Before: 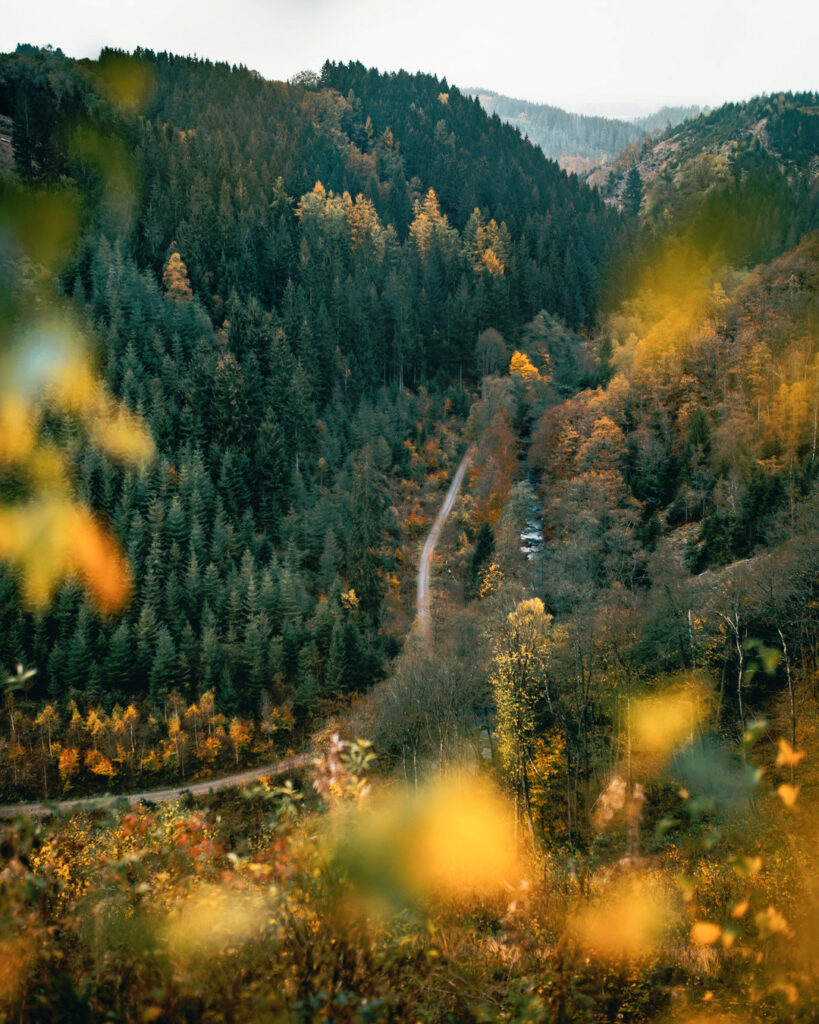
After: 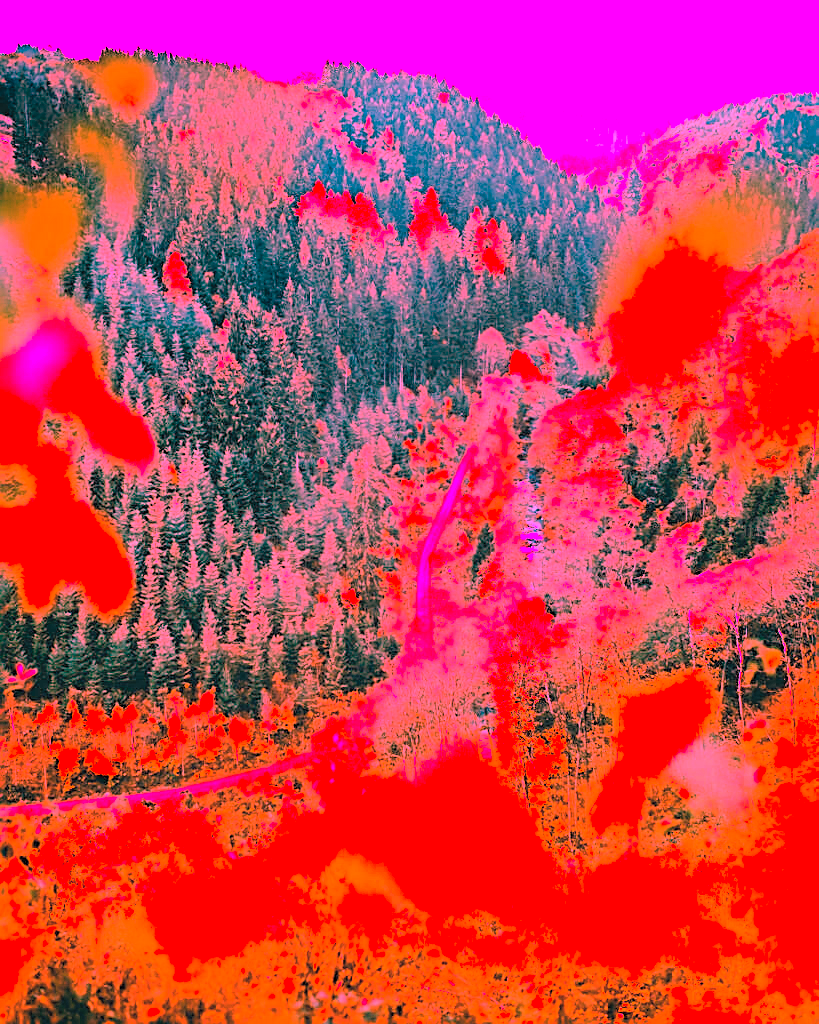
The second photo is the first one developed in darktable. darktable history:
white balance: red 4.26, blue 1.802
exposure: compensate highlight preservation false
sharpen: on, module defaults
color balance rgb: shadows lift › chroma 11.71%, shadows lift › hue 133.46°, power › chroma 2.15%, power › hue 166.83°, highlights gain › chroma 4%, highlights gain › hue 200.2°, perceptual saturation grading › global saturation 18.05%
contrast brightness saturation: contrast 0.1, brightness 0.3, saturation 0.14
